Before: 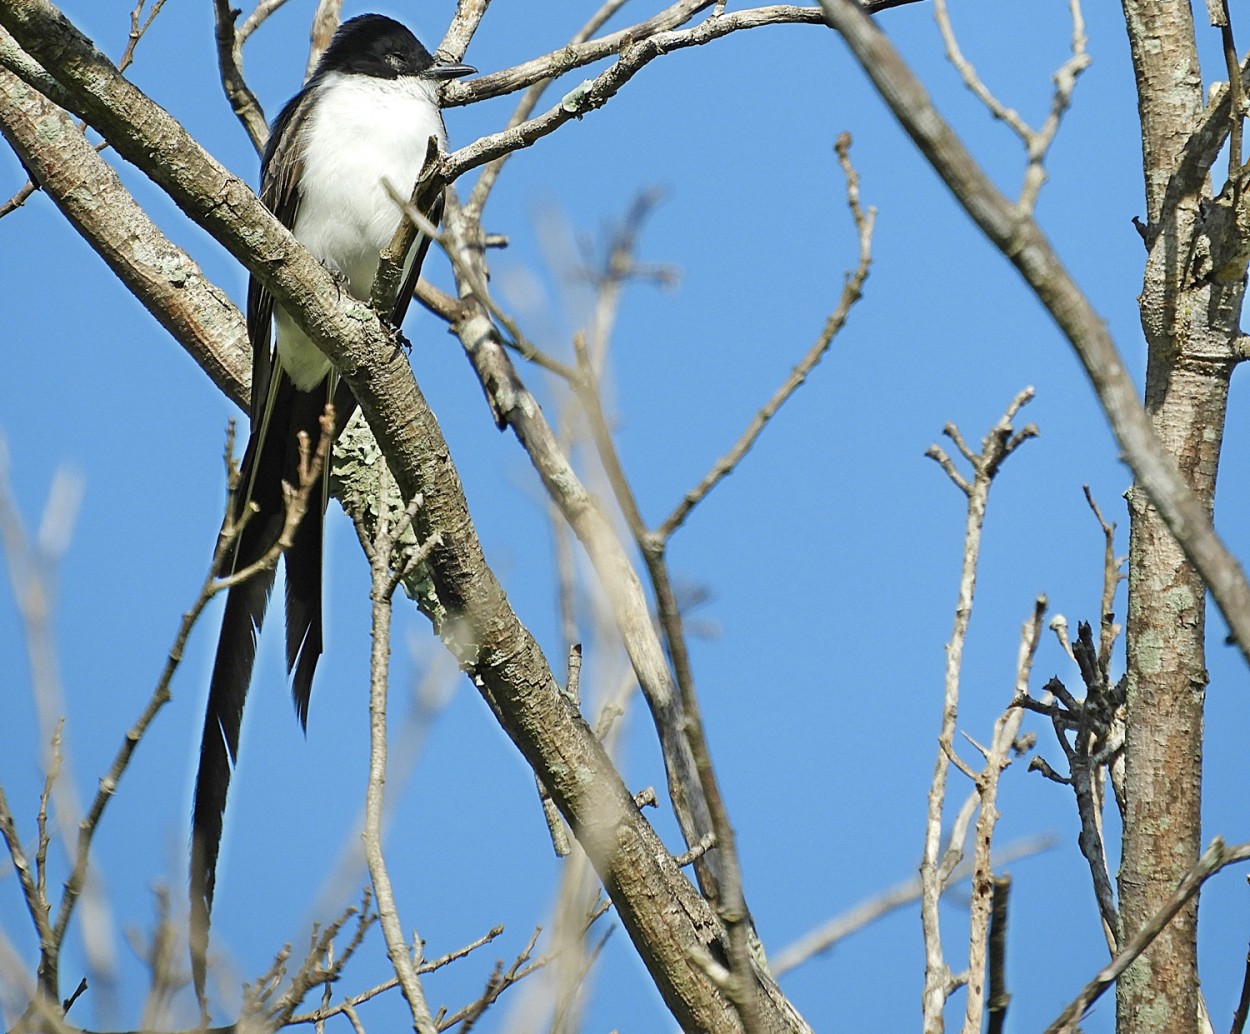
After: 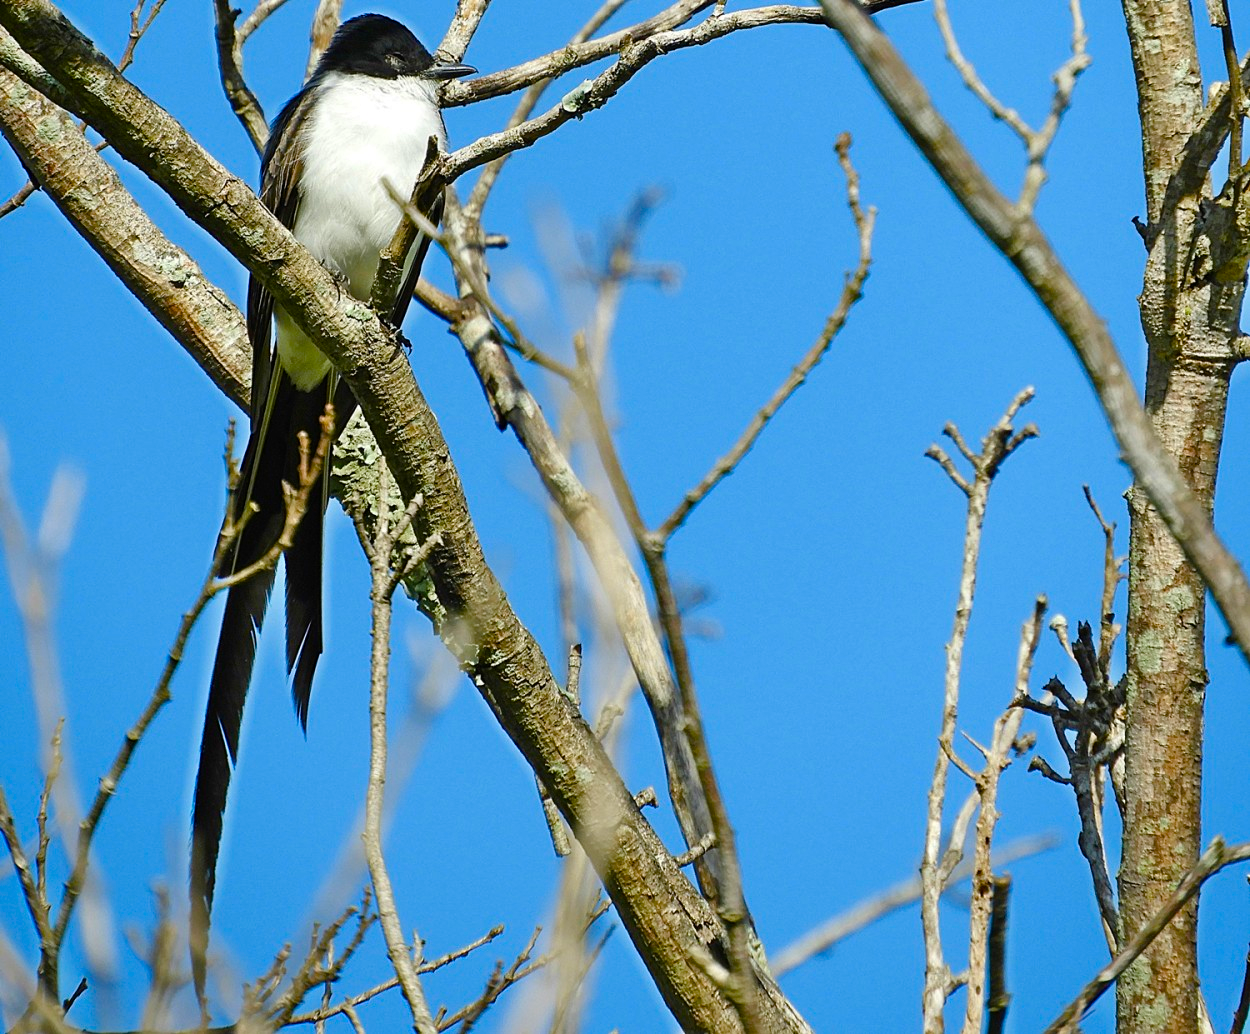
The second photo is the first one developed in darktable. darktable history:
color balance rgb: power › luminance -9.051%, perceptual saturation grading › global saturation 20%, perceptual saturation grading › highlights -24.884%, perceptual saturation grading › shadows 50.019%, global vibrance 44.518%
